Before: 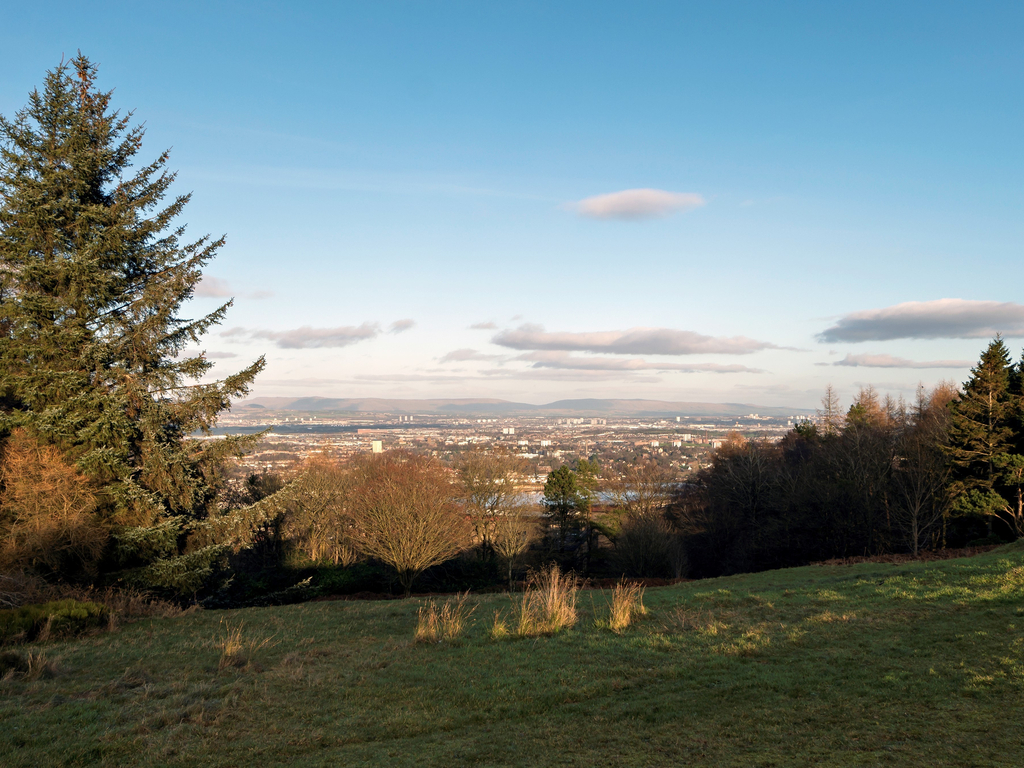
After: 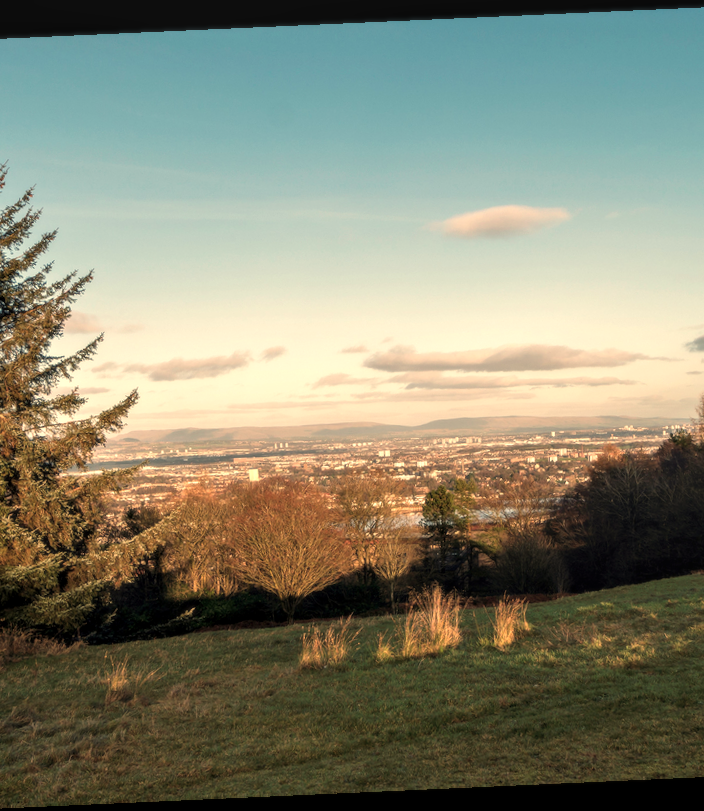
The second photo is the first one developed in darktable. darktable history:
white balance: red 1.123, blue 0.83
crop and rotate: left 13.537%, right 19.796%
exposure: black level correction -0.001, exposure 0.08 EV, compensate highlight preservation false
local contrast: on, module defaults
rotate and perspective: rotation -2.56°, automatic cropping off
soften: size 10%, saturation 50%, brightness 0.2 EV, mix 10%
tone equalizer: on, module defaults
